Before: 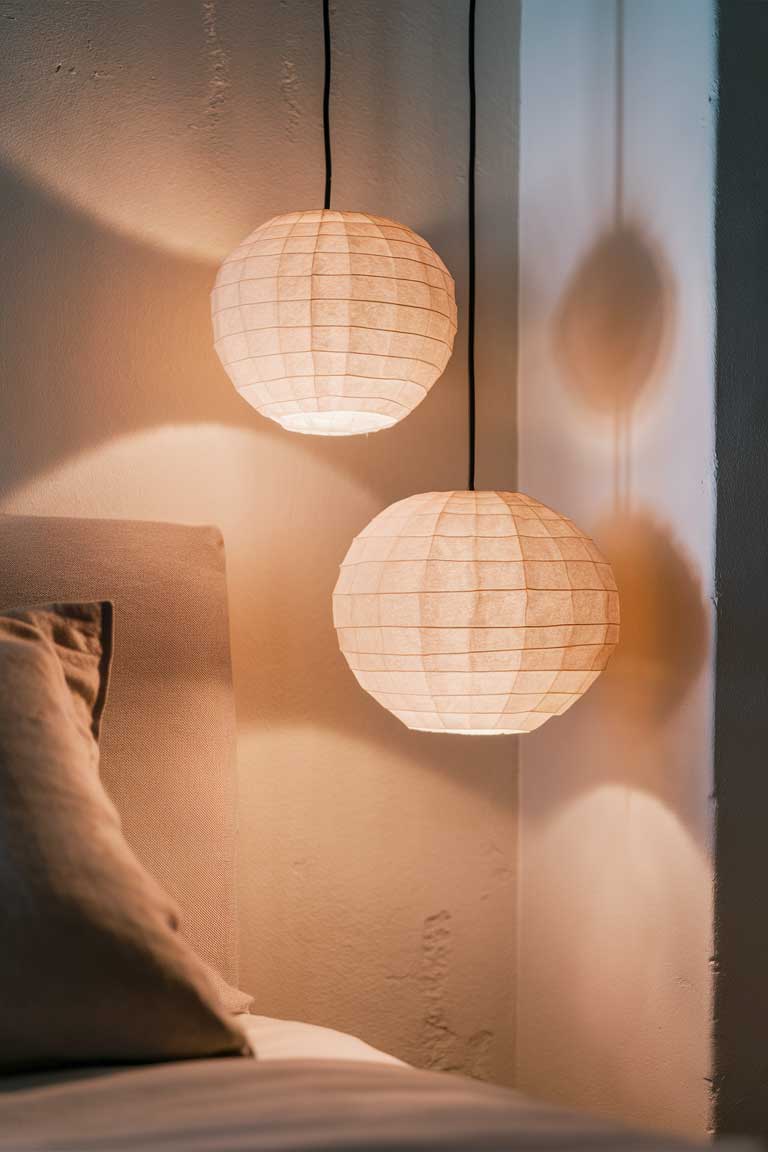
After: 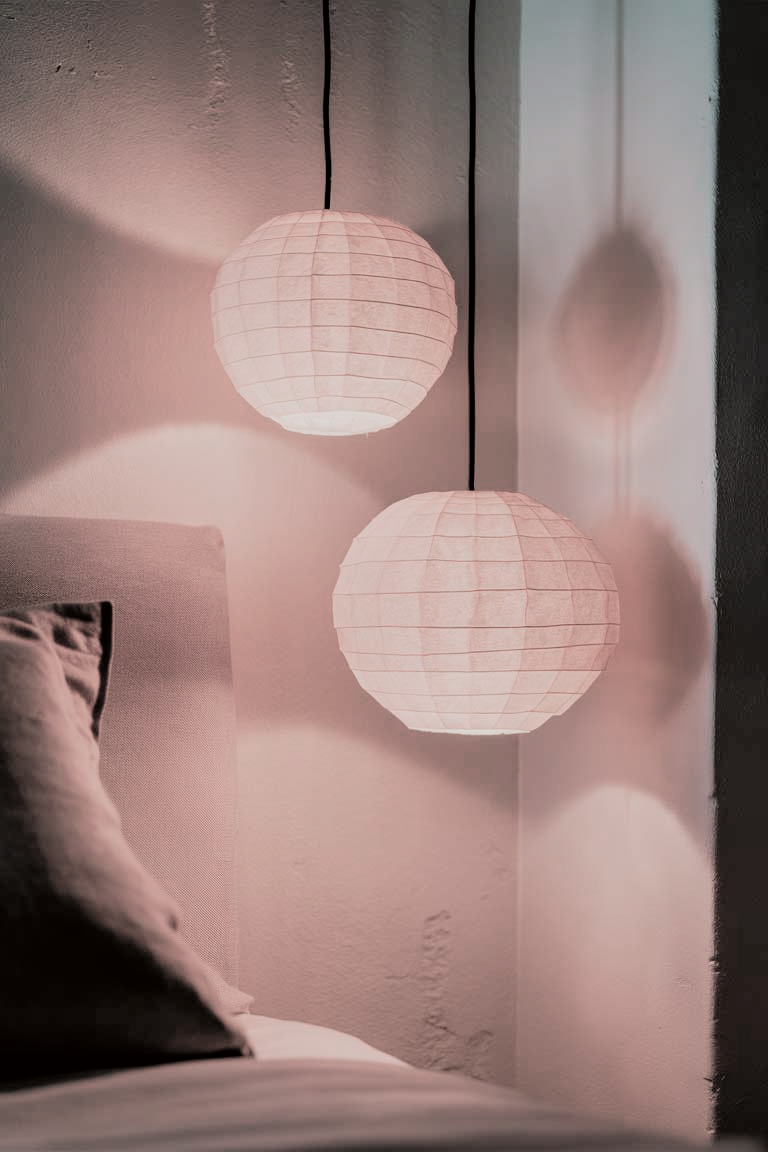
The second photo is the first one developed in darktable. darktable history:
filmic rgb: black relative exposure -5.08 EV, white relative exposure 3.99 EV, hardness 2.9, contrast 1.3, highlights saturation mix -31.21%, add noise in highlights 0.099, color science v4 (2020), type of noise poissonian
tone curve: curves: ch0 [(0, 0) (0.045, 0.074) (0.883, 0.858) (1, 1)]; ch1 [(0, 0) (0.149, 0.074) (0.379, 0.327) (0.427, 0.401) (0.489, 0.479) (0.505, 0.515) (0.537, 0.573) (0.563, 0.599) (1, 1)]; ch2 [(0, 0) (0.307, 0.298) (0.388, 0.375) (0.443, 0.456) (0.485, 0.492) (1, 1)], color space Lab, independent channels, preserve colors none
